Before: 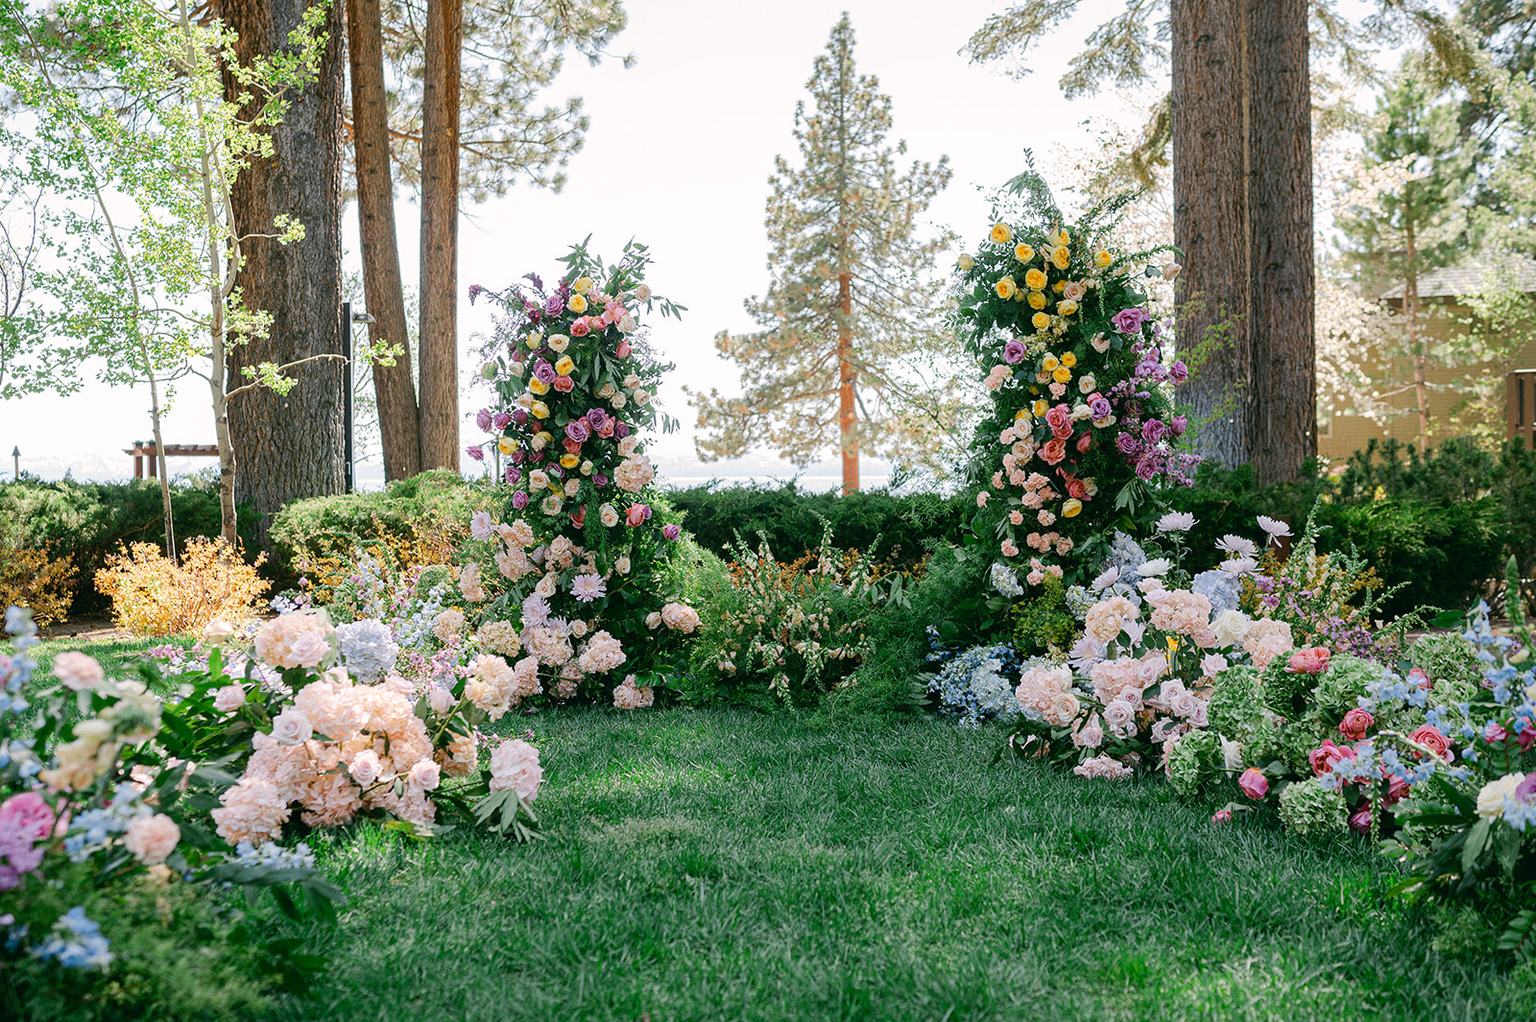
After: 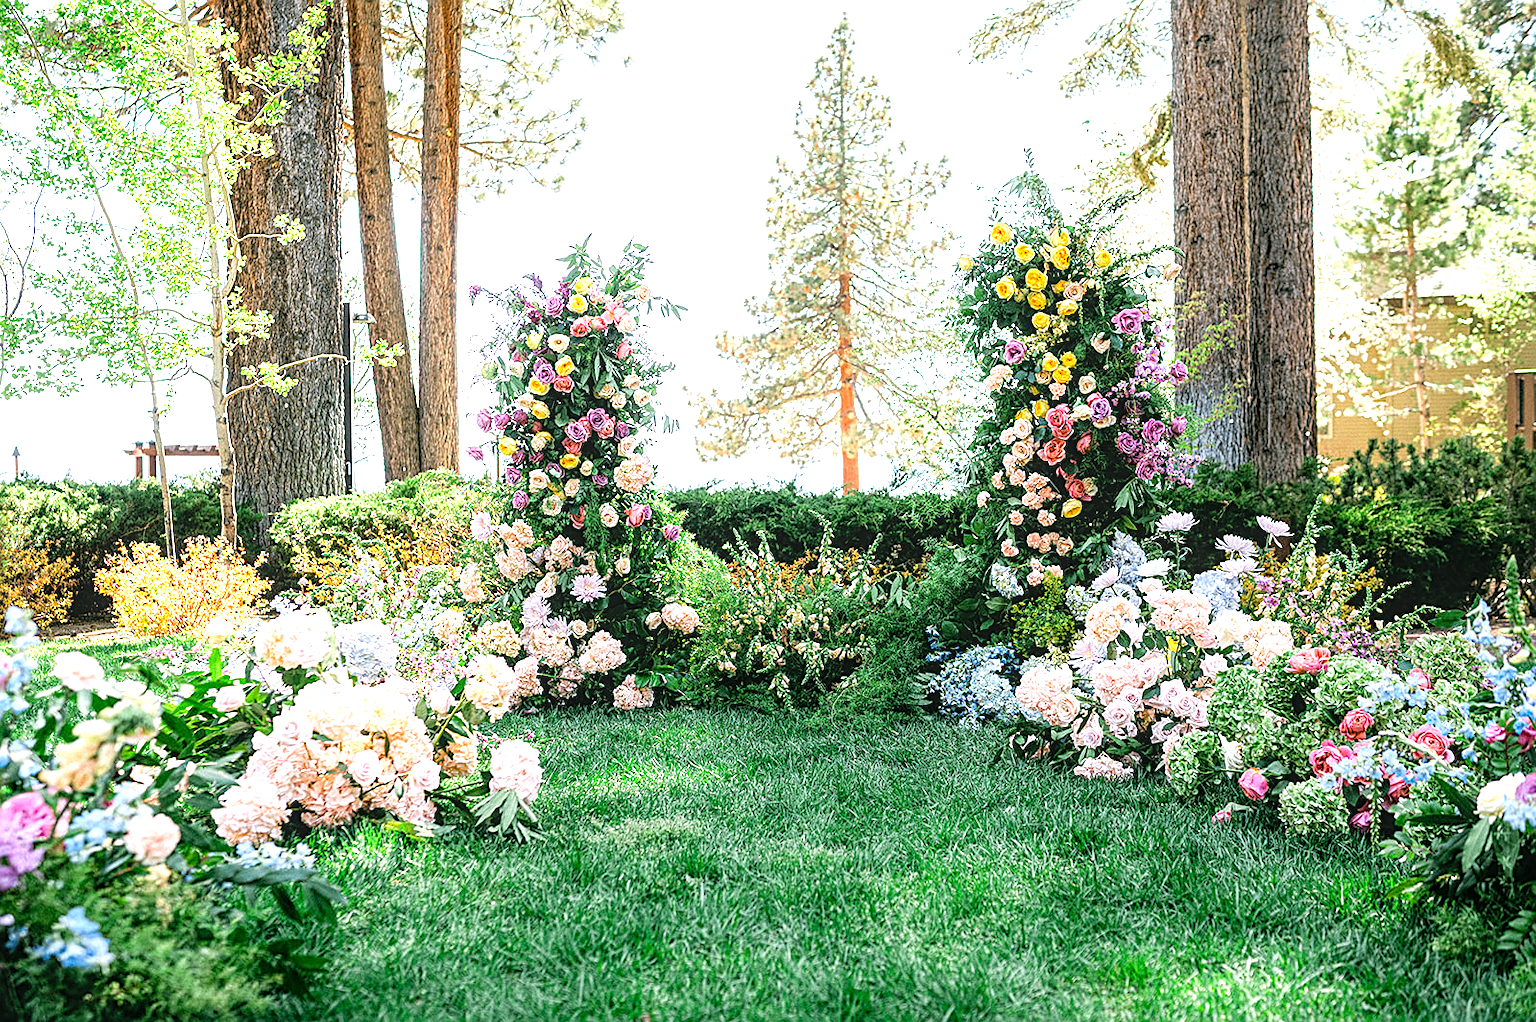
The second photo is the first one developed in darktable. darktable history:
sharpen: amount 0.5
tone equalizer: -8 EV -1.06 EV, -7 EV -1.04 EV, -6 EV -0.895 EV, -5 EV -0.567 EV, -3 EV 0.553 EV, -2 EV 0.837 EV, -1 EV 1.01 EV, +0 EV 1.06 EV
contrast brightness saturation: contrast 0.034, brightness 0.07, saturation 0.121
local contrast: highlights 53%, shadows 51%, detail 130%, midtone range 0.456
